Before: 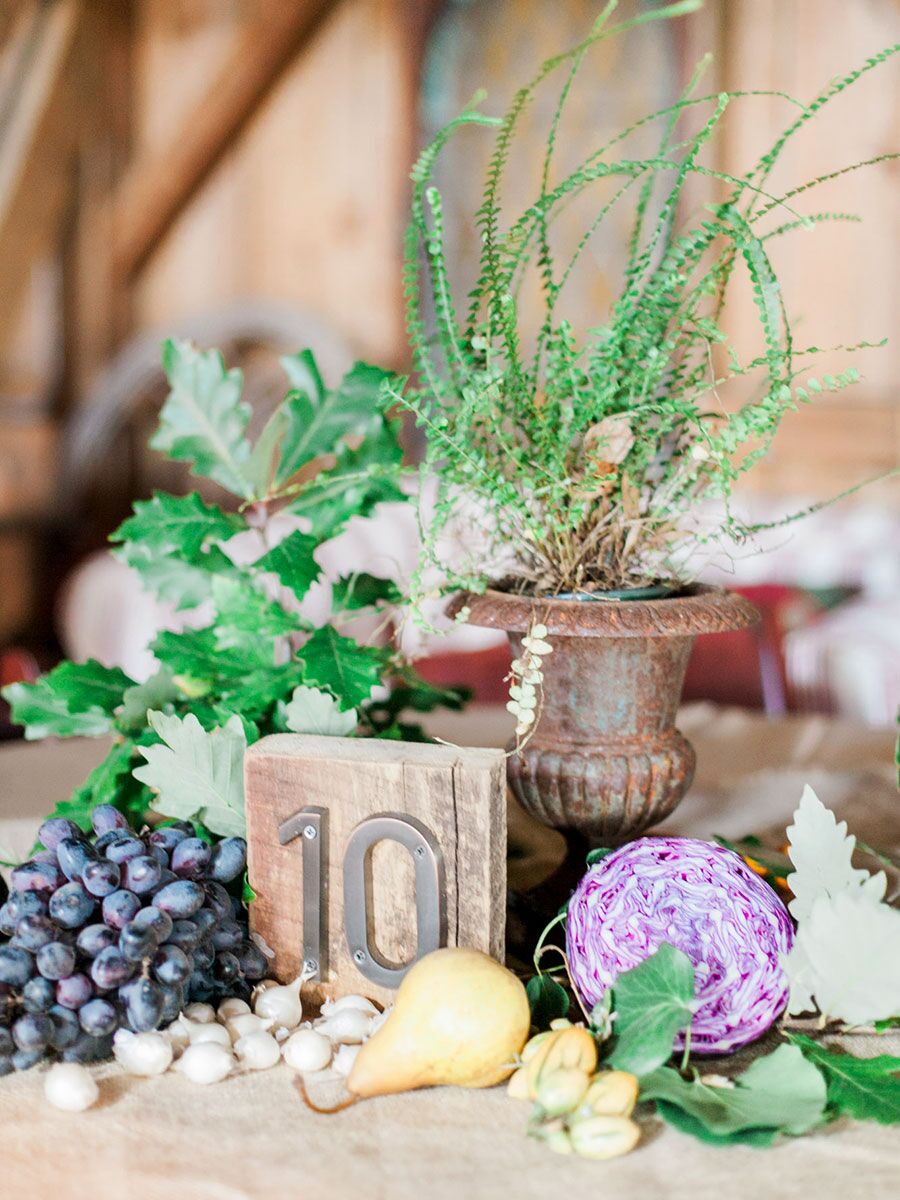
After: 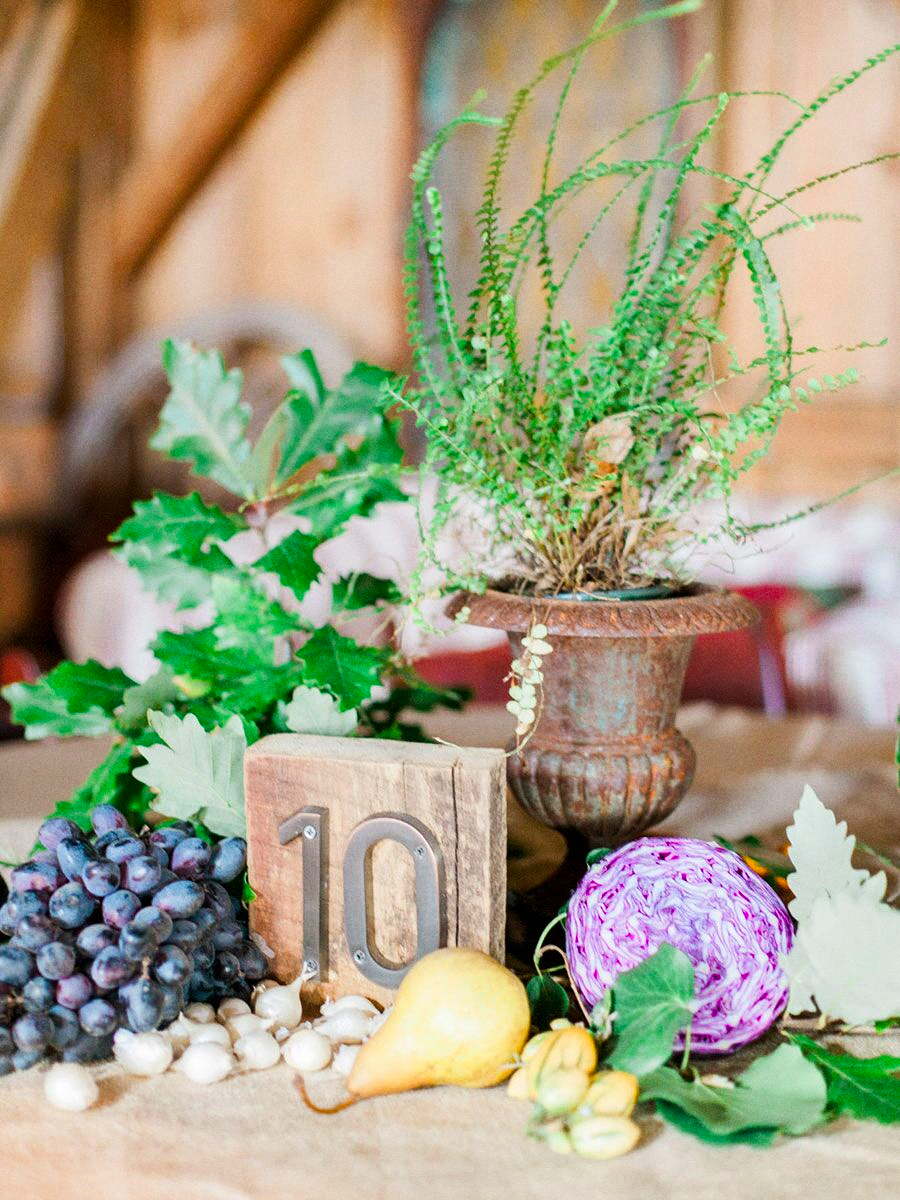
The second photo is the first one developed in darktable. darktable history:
color balance rgb: perceptual saturation grading › global saturation 20%, global vibrance 20%
grain: coarseness 0.09 ISO
